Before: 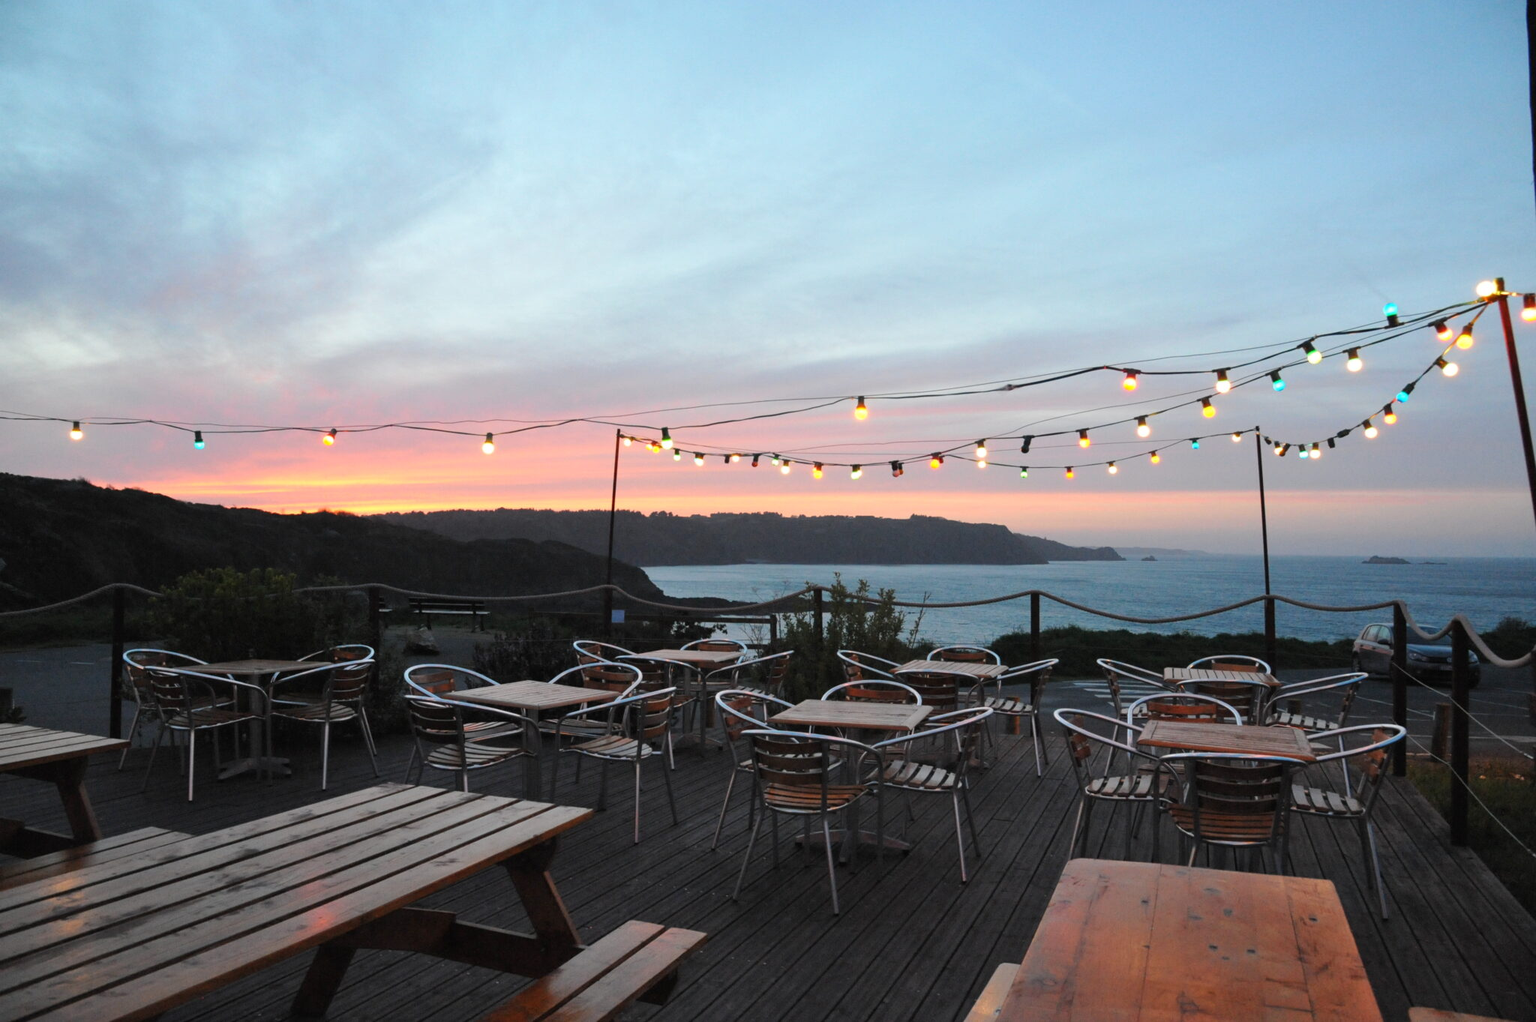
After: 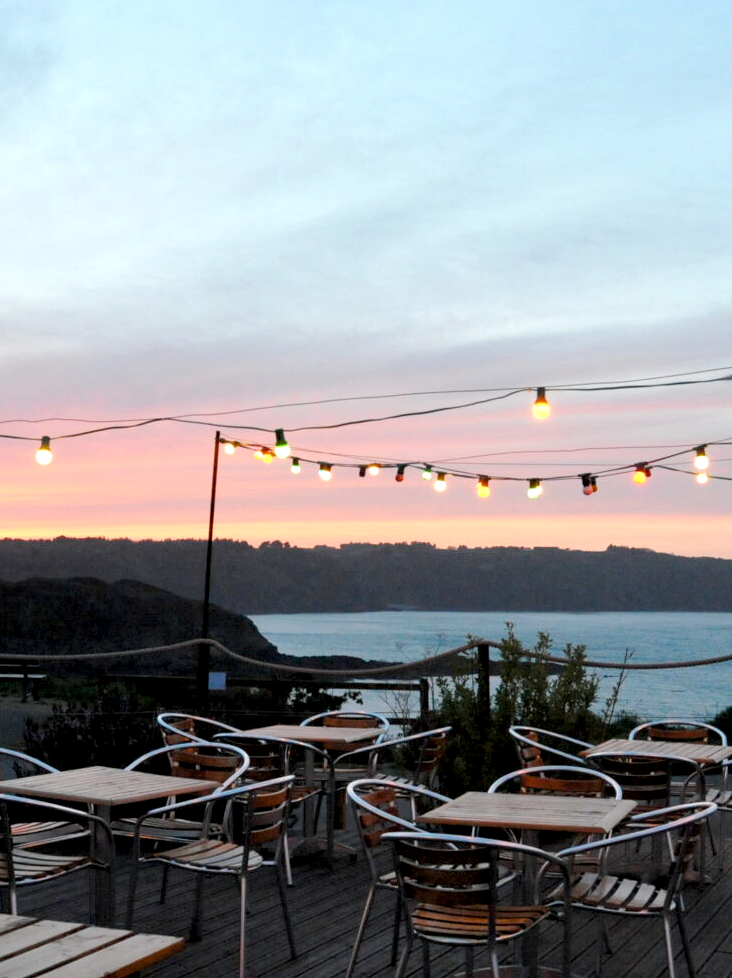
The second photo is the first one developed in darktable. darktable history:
color balance rgb: shadows lift › chroma 0.731%, shadows lift › hue 115.19°, perceptual saturation grading › global saturation 0.923%, perceptual saturation grading › highlights -9.211%, perceptual saturation grading › mid-tones 18.637%, perceptual saturation grading › shadows 28.71%, perceptual brilliance grading › global brilliance 9.695%, perceptual brilliance grading › shadows 15.01%
crop and rotate: left 29.652%, top 10.382%, right 34.575%, bottom 17.821%
exposure: black level correction 0.009, exposure -0.162 EV, compensate highlight preservation false
color correction: highlights b* -0.035, saturation 0.875
